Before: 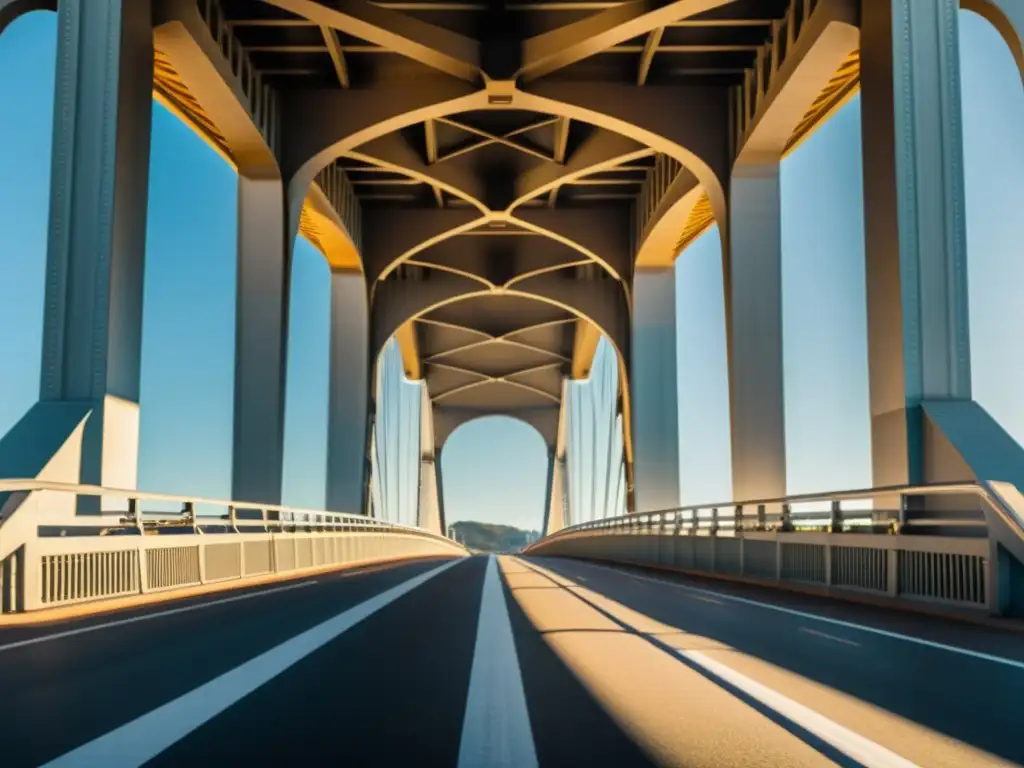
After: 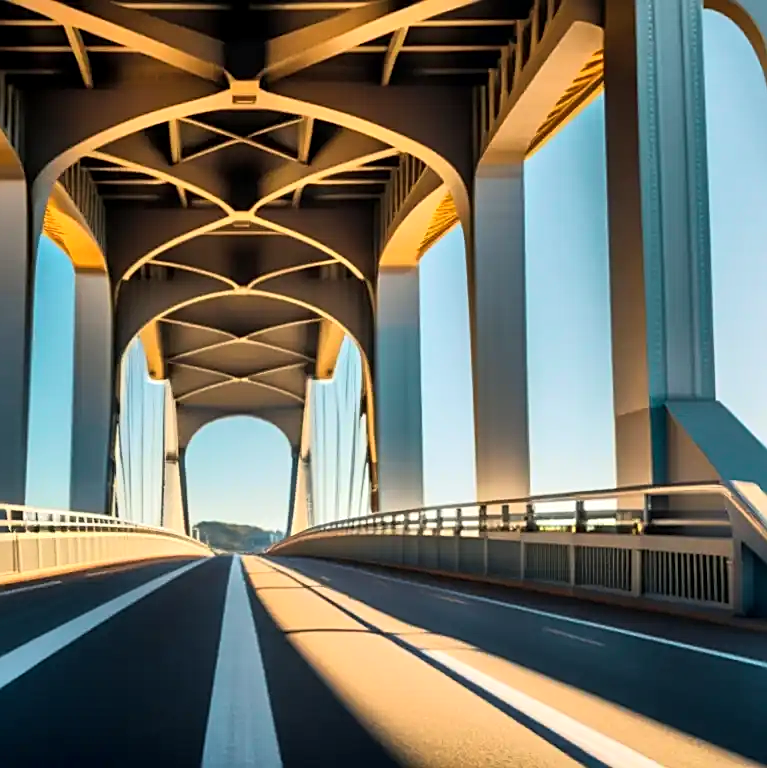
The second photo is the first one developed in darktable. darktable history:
tone curve: curves: ch0 [(0.013, 0) (0.061, 0.059) (0.239, 0.256) (0.502, 0.501) (0.683, 0.676) (0.761, 0.773) (0.858, 0.858) (0.987, 0.945)]; ch1 [(0, 0) (0.172, 0.123) (0.304, 0.267) (0.414, 0.395) (0.472, 0.473) (0.502, 0.502) (0.521, 0.528) (0.583, 0.595) (0.654, 0.673) (0.728, 0.761) (1, 1)]; ch2 [(0, 0) (0.411, 0.424) (0.485, 0.476) (0.502, 0.501) (0.553, 0.557) (0.57, 0.576) (1, 1)], color space Lab, independent channels, preserve colors none
tone equalizer: -8 EV -0.4 EV, -7 EV -0.377 EV, -6 EV -0.316 EV, -5 EV -0.202 EV, -3 EV 0.239 EV, -2 EV 0.36 EV, -1 EV 0.38 EV, +0 EV 0.444 EV, edges refinement/feathering 500, mask exposure compensation -1.57 EV, preserve details no
sharpen: on, module defaults
crop and rotate: left 25.061%
shadows and highlights: soften with gaussian
